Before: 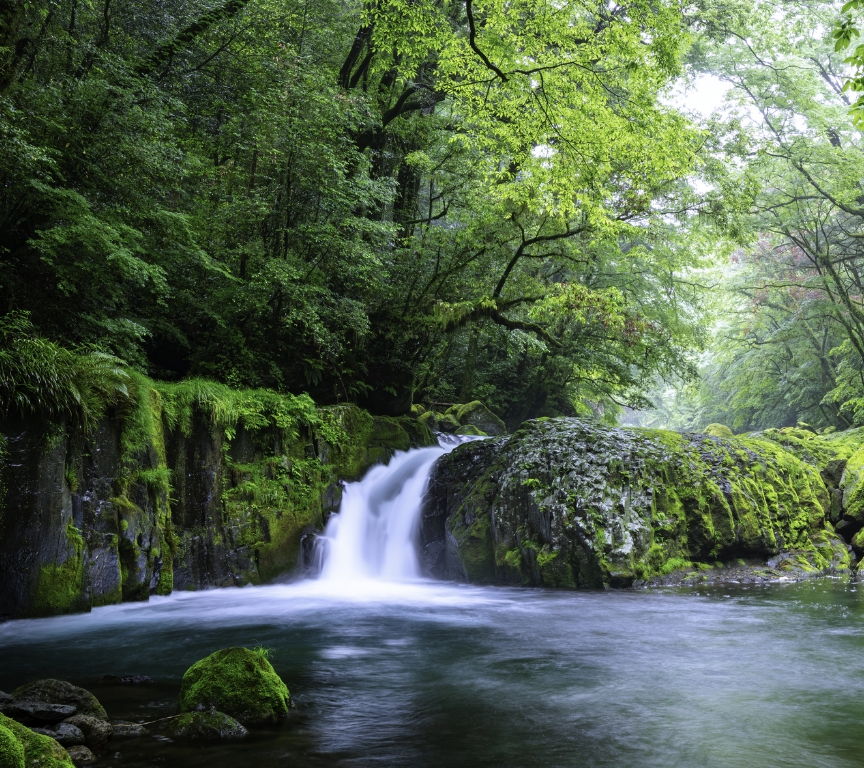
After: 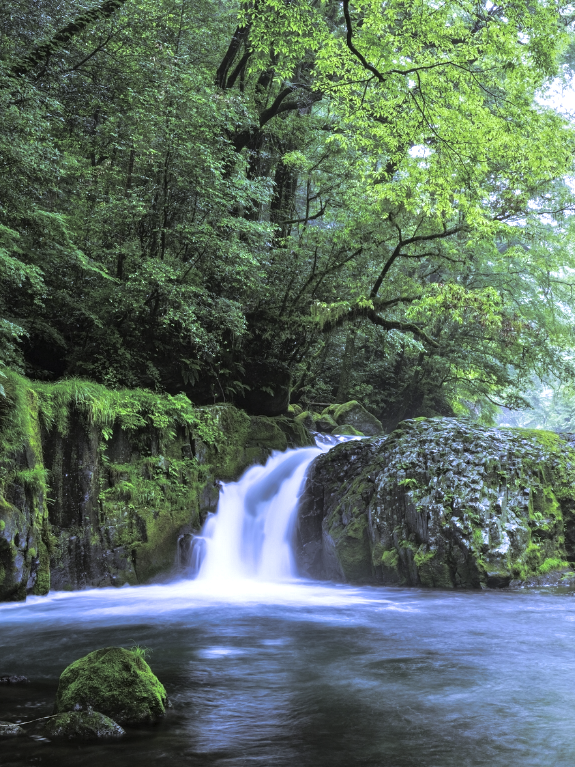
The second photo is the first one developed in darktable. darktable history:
crop and rotate: left 14.292%, right 19.041%
white balance: red 0.926, green 1.003, blue 1.133
split-toning: shadows › hue 36°, shadows › saturation 0.05, highlights › hue 10.8°, highlights › saturation 0.15, compress 40%
tone equalizer: -8 EV 1 EV, -7 EV 1 EV, -6 EV 1 EV, -5 EV 1 EV, -4 EV 1 EV, -3 EV 0.75 EV, -2 EV 0.5 EV, -1 EV 0.25 EV
